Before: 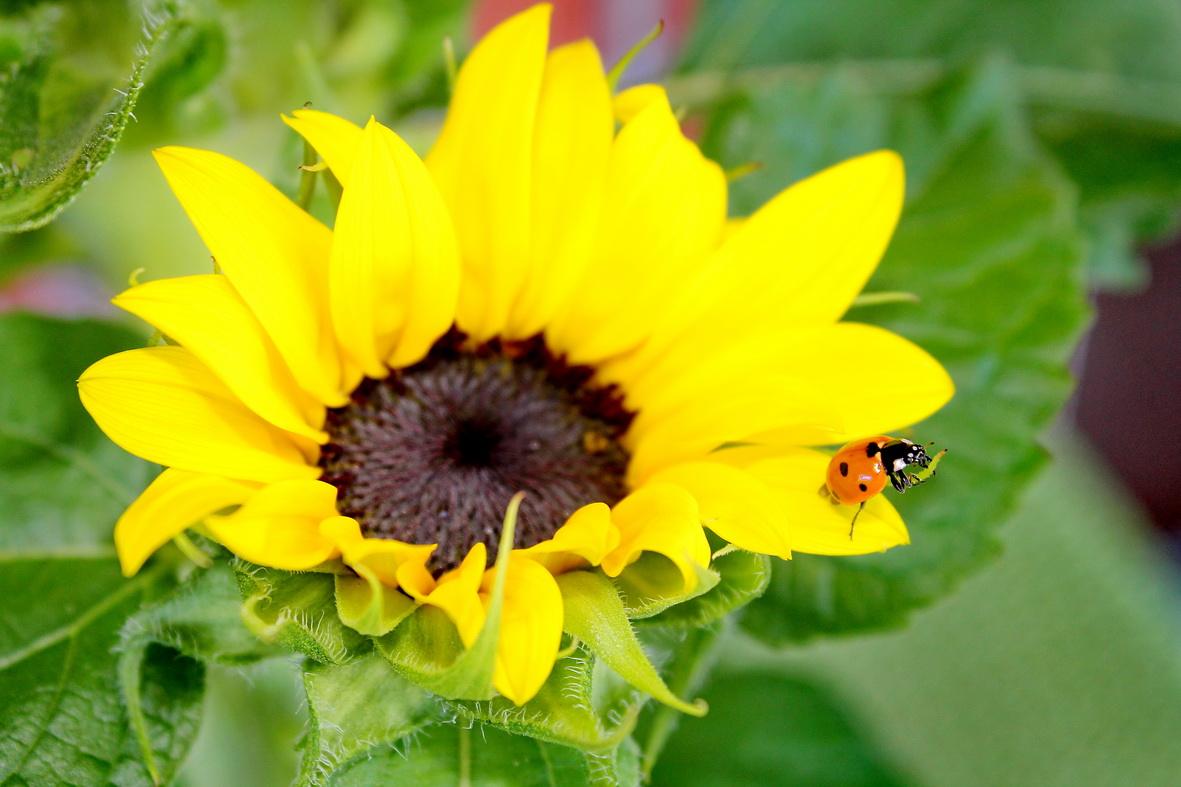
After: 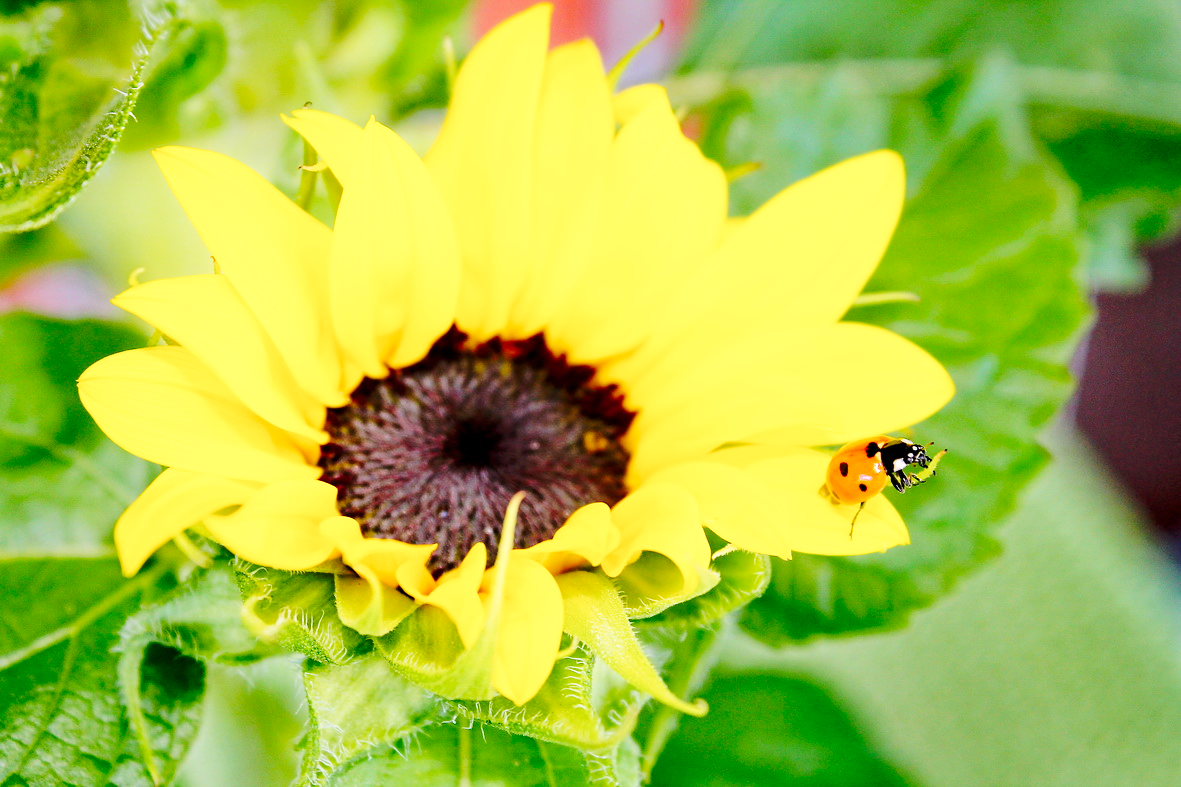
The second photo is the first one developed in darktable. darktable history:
tone curve: curves: ch0 [(0, 0) (0.003, 0.003) (0.011, 0.012) (0.025, 0.026) (0.044, 0.046) (0.069, 0.072) (0.1, 0.104) (0.136, 0.141) (0.177, 0.185) (0.224, 0.247) (0.277, 0.335) (0.335, 0.447) (0.399, 0.539) (0.468, 0.636) (0.543, 0.723) (0.623, 0.803) (0.709, 0.873) (0.801, 0.936) (0.898, 0.978) (1, 1)], preserve colors none
